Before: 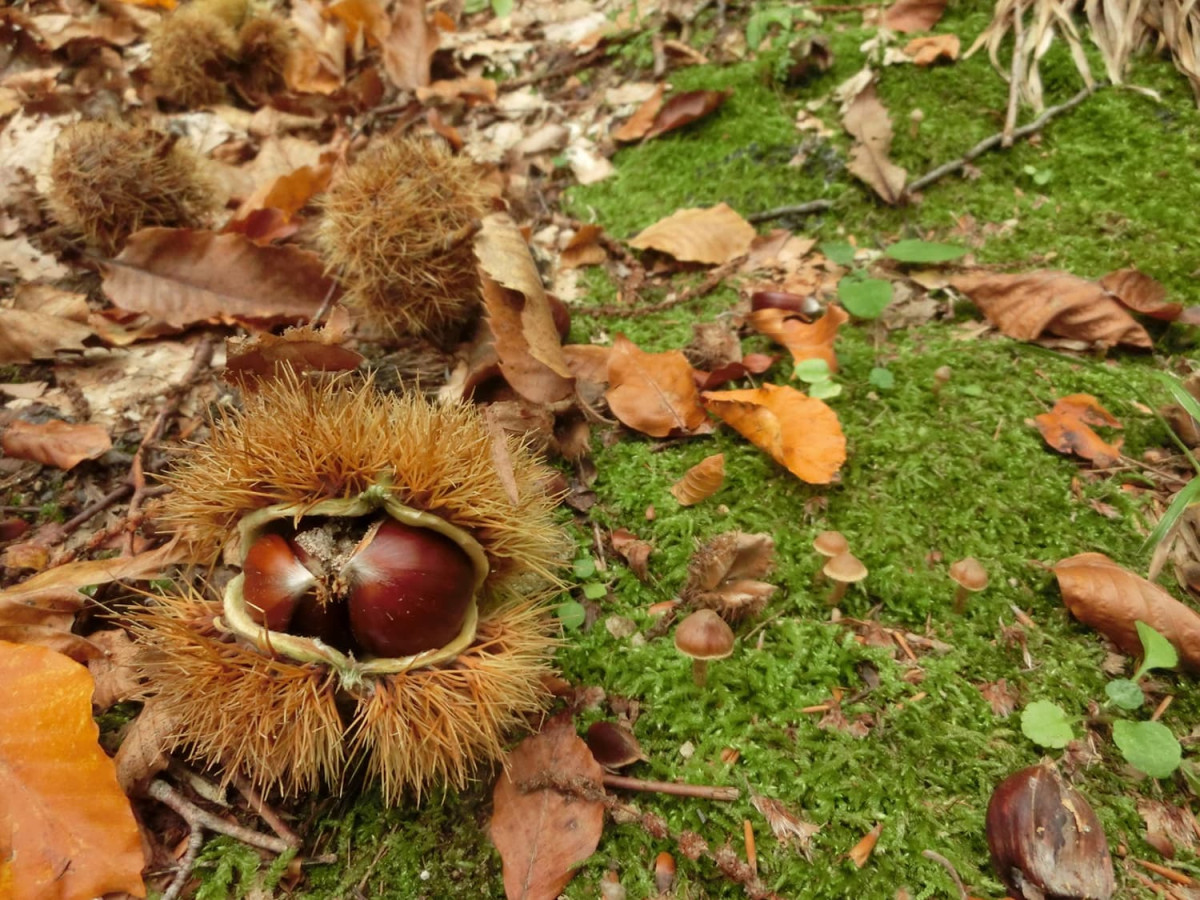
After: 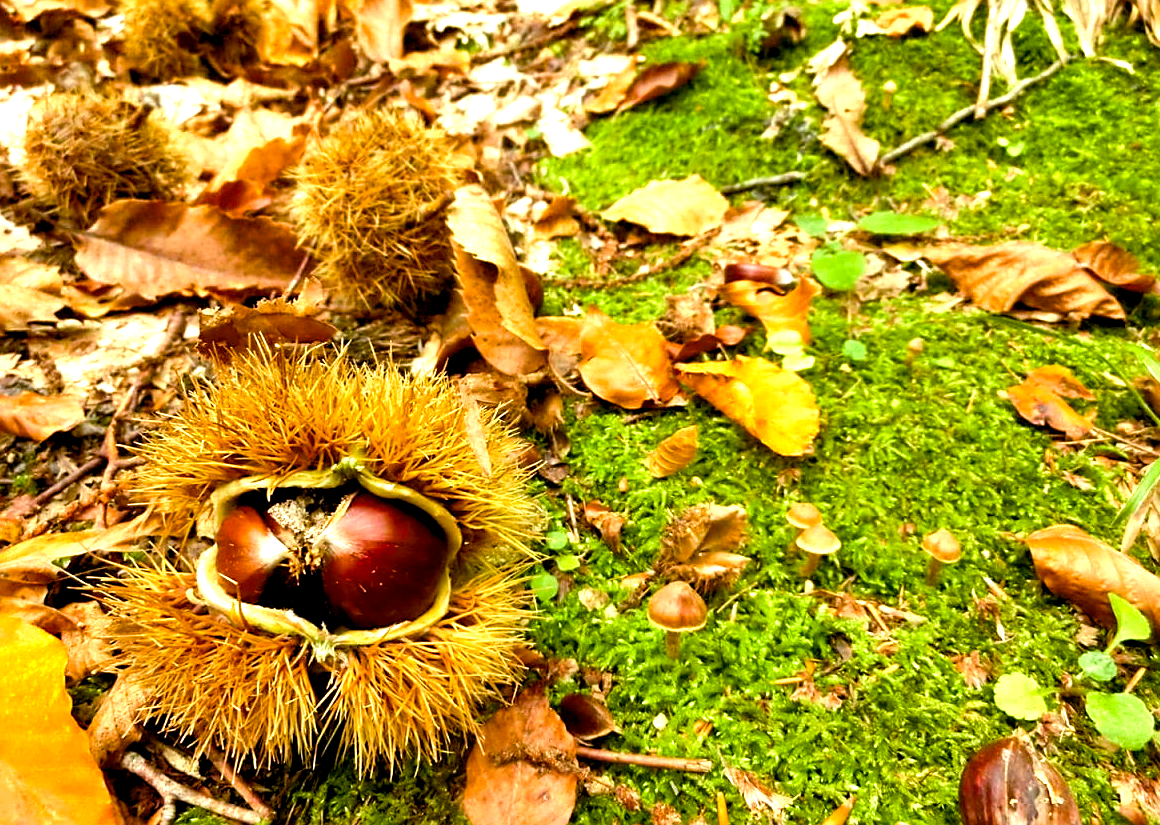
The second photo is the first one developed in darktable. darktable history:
color balance rgb: global offset › luminance -0.889%, linear chroma grading › global chroma 0.705%, perceptual saturation grading › global saturation 20%, perceptual saturation grading › highlights -24.803%, perceptual saturation grading › shadows 25.765%, perceptual brilliance grading › global brilliance 29.897%, perceptual brilliance grading › highlights 12.579%, perceptual brilliance grading › mid-tones 24.502%, global vibrance 20%
crop: left 2.292%, top 3.151%, right 0.959%, bottom 4.877%
sharpen: on, module defaults
